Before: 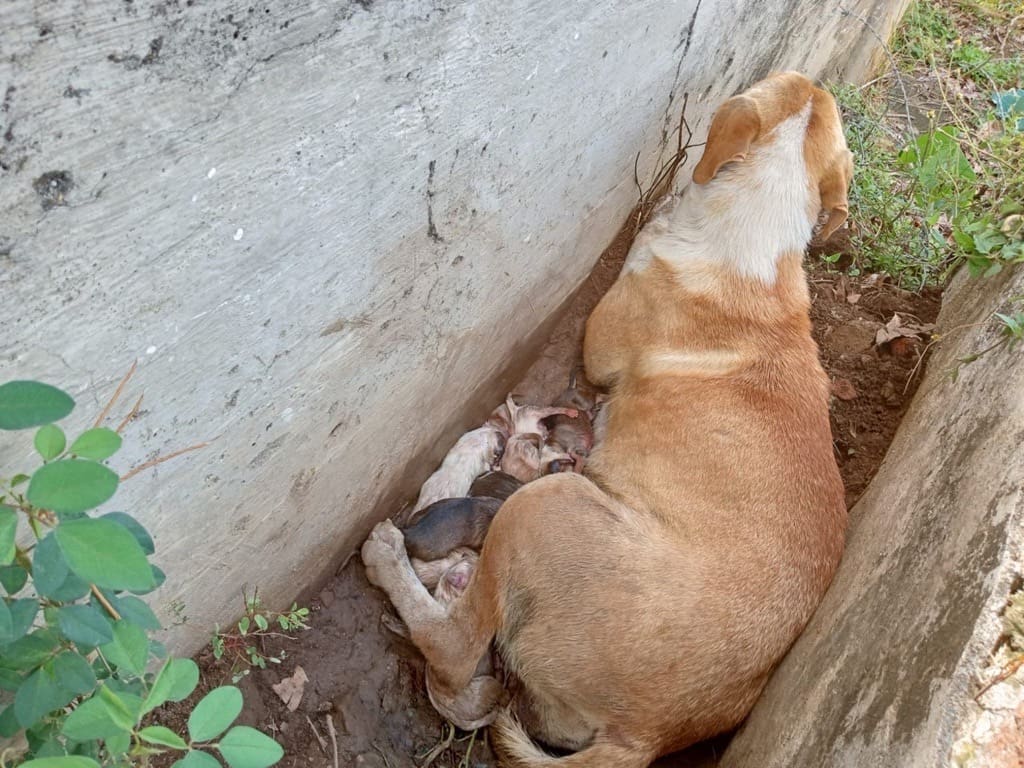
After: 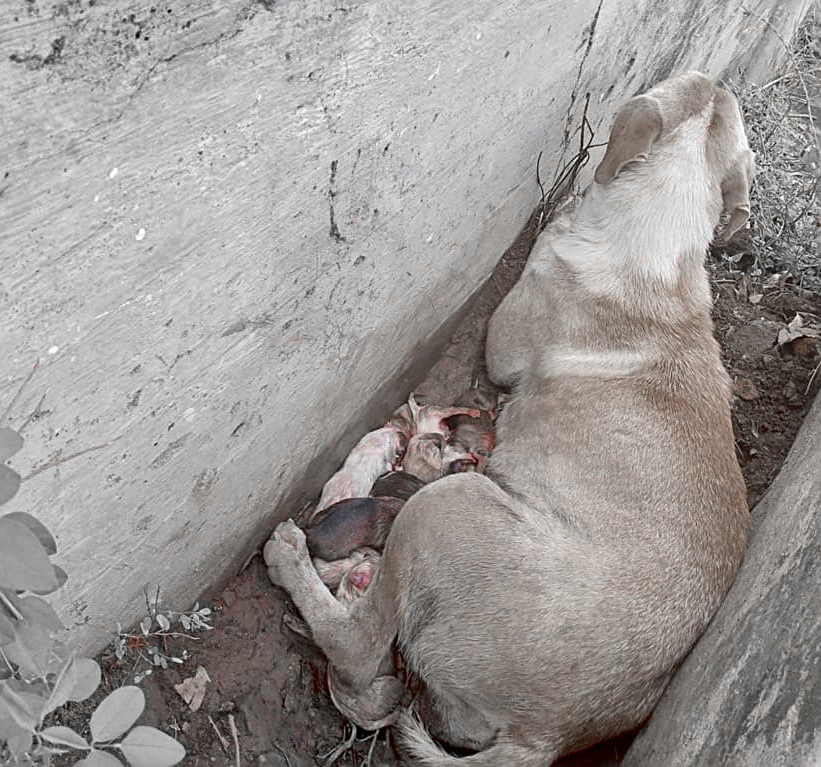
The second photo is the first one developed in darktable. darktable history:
crop and rotate: left 9.597%, right 10.195%
color zones: curves: ch0 [(0, 0.278) (0.143, 0.5) (0.286, 0.5) (0.429, 0.5) (0.571, 0.5) (0.714, 0.5) (0.857, 0.5) (1, 0.5)]; ch1 [(0, 1) (0.143, 0.165) (0.286, 0) (0.429, 0) (0.571, 0) (0.714, 0) (0.857, 0.5) (1, 0.5)]; ch2 [(0, 0.508) (0.143, 0.5) (0.286, 0.5) (0.429, 0.5) (0.571, 0.5) (0.714, 0.5) (0.857, 0.5) (1, 0.5)]
sharpen: on, module defaults
